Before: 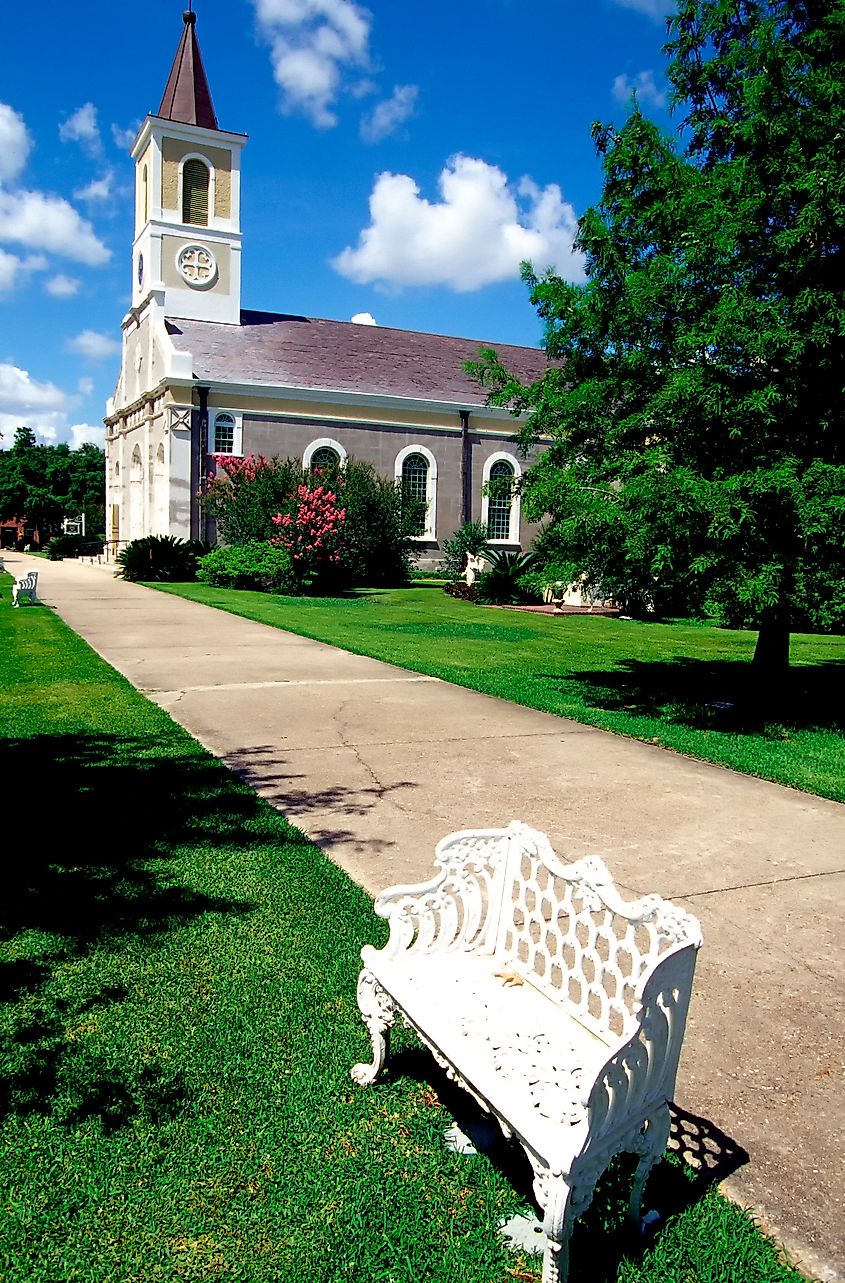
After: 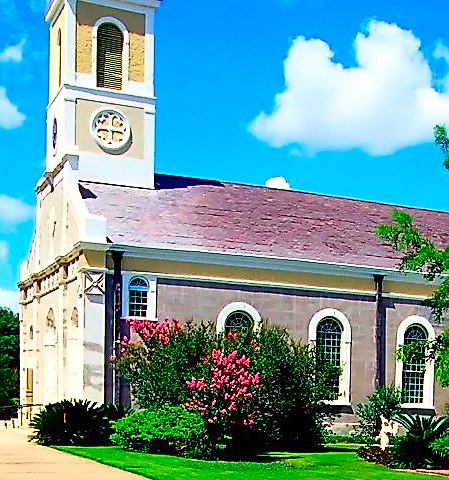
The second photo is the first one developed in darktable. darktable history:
crop: left 10.205%, top 10.673%, right 36.61%, bottom 51.878%
sharpen: on, module defaults
contrast brightness saturation: contrast 0.2, brightness 0.196, saturation 0.809
exposure: compensate highlight preservation false
